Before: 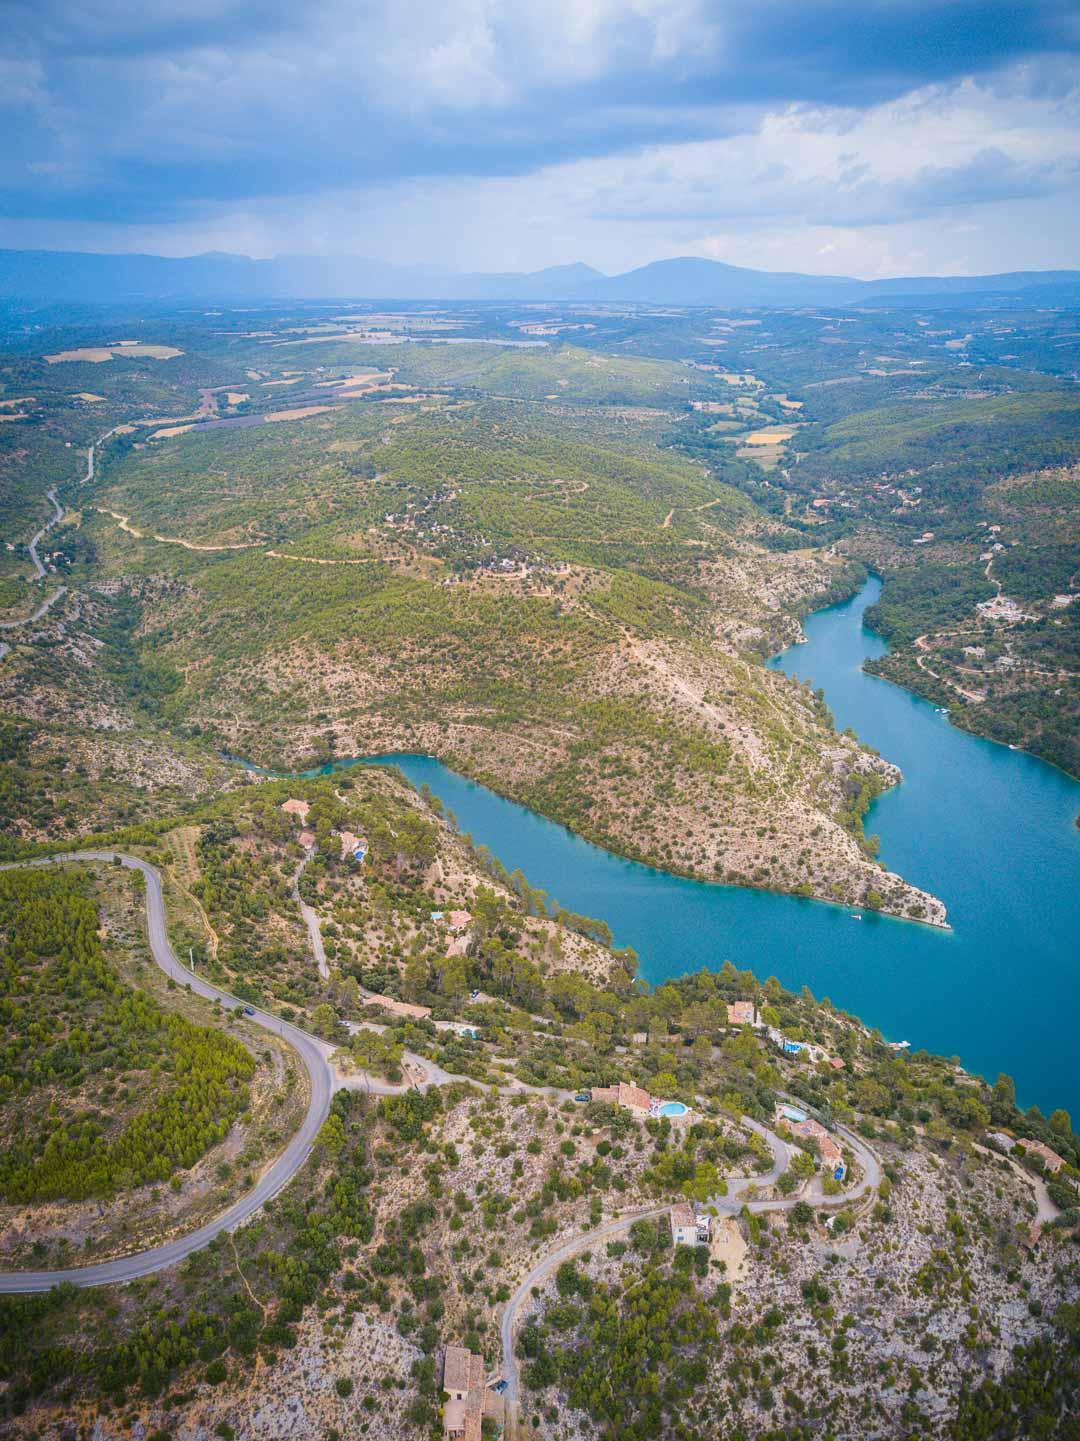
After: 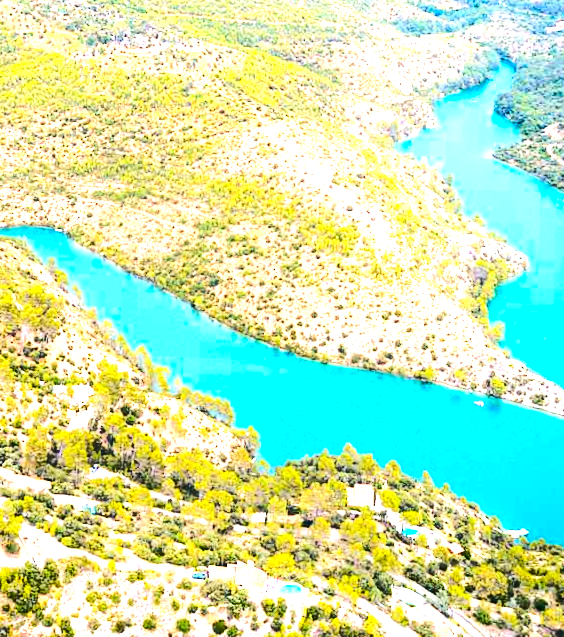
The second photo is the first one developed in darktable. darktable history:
rgb curve: curves: ch0 [(0, 0) (0.284, 0.292) (0.505, 0.644) (1, 1)]; ch1 [(0, 0) (0.284, 0.292) (0.505, 0.644) (1, 1)]; ch2 [(0, 0) (0.284, 0.292) (0.505, 0.644) (1, 1)], compensate middle gray true
color balance rgb: linear chroma grading › global chroma 9%, perceptual saturation grading › global saturation 36%, perceptual saturation grading › shadows 35%, perceptual brilliance grading › global brilliance 15%, perceptual brilliance grading › shadows -35%, global vibrance 15%
local contrast: highlights 61%, shadows 106%, detail 107%, midtone range 0.529
crop: left 35.03%, top 36.625%, right 14.663%, bottom 20.057%
exposure: black level correction 0, exposure 0.7 EV, compensate exposure bias true, compensate highlight preservation false
tone equalizer: -8 EV -1.08 EV, -7 EV -1.01 EV, -6 EV -0.867 EV, -5 EV -0.578 EV, -3 EV 0.578 EV, -2 EV 0.867 EV, -1 EV 1.01 EV, +0 EV 1.08 EV, edges refinement/feathering 500, mask exposure compensation -1.57 EV, preserve details no
contrast brightness saturation: contrast 0.11, saturation -0.17
rotate and perspective: rotation 1.72°, automatic cropping off
